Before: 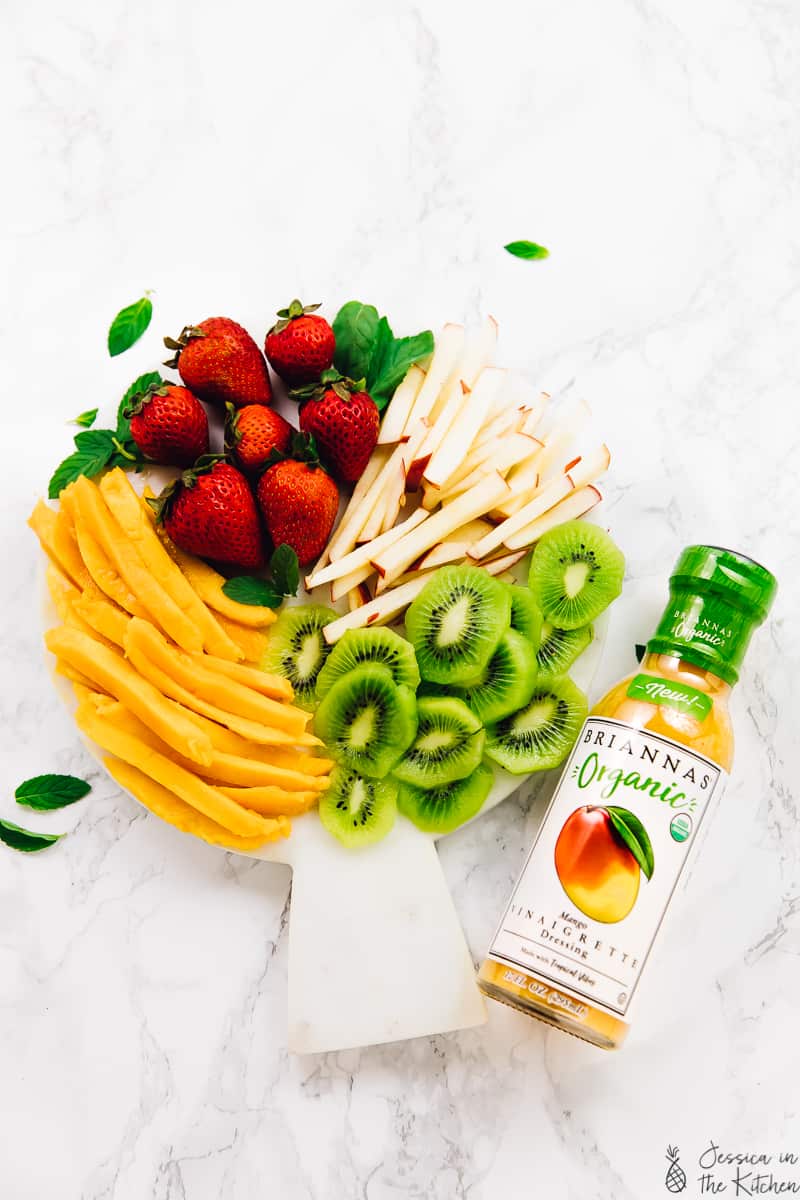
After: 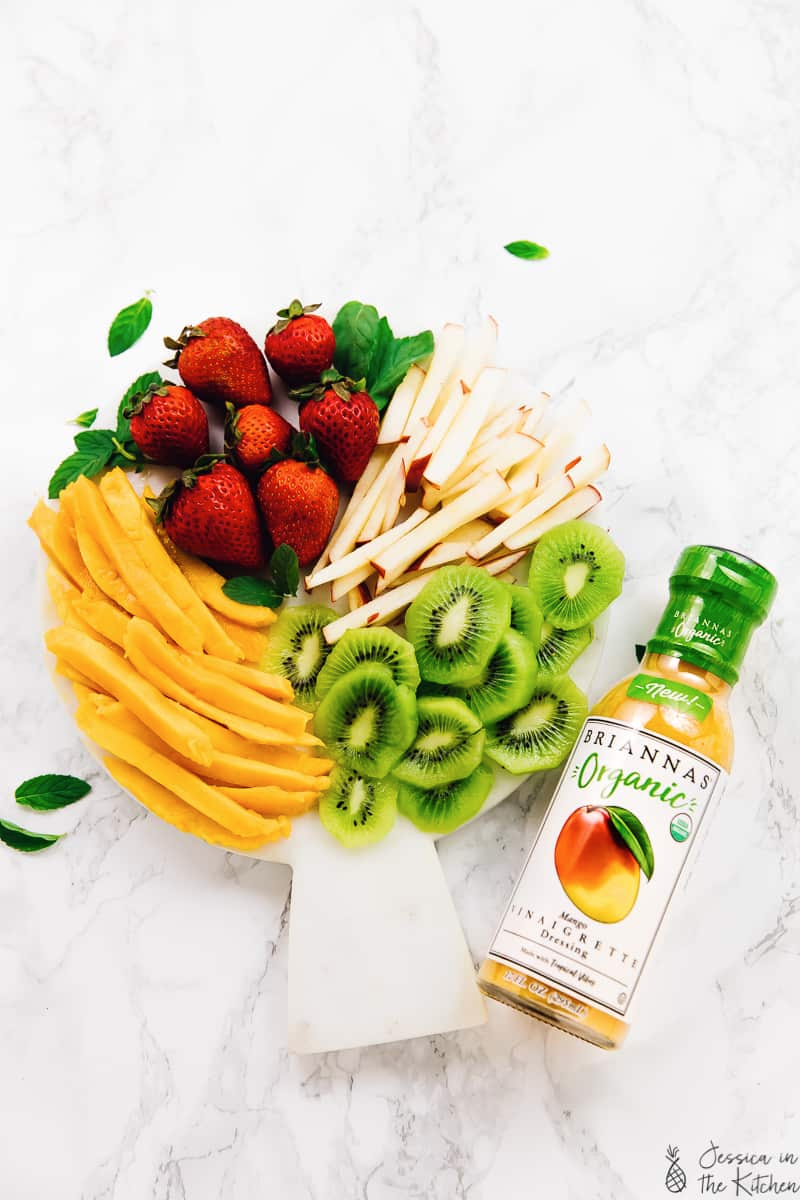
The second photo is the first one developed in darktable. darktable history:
contrast brightness saturation: saturation -0.054
